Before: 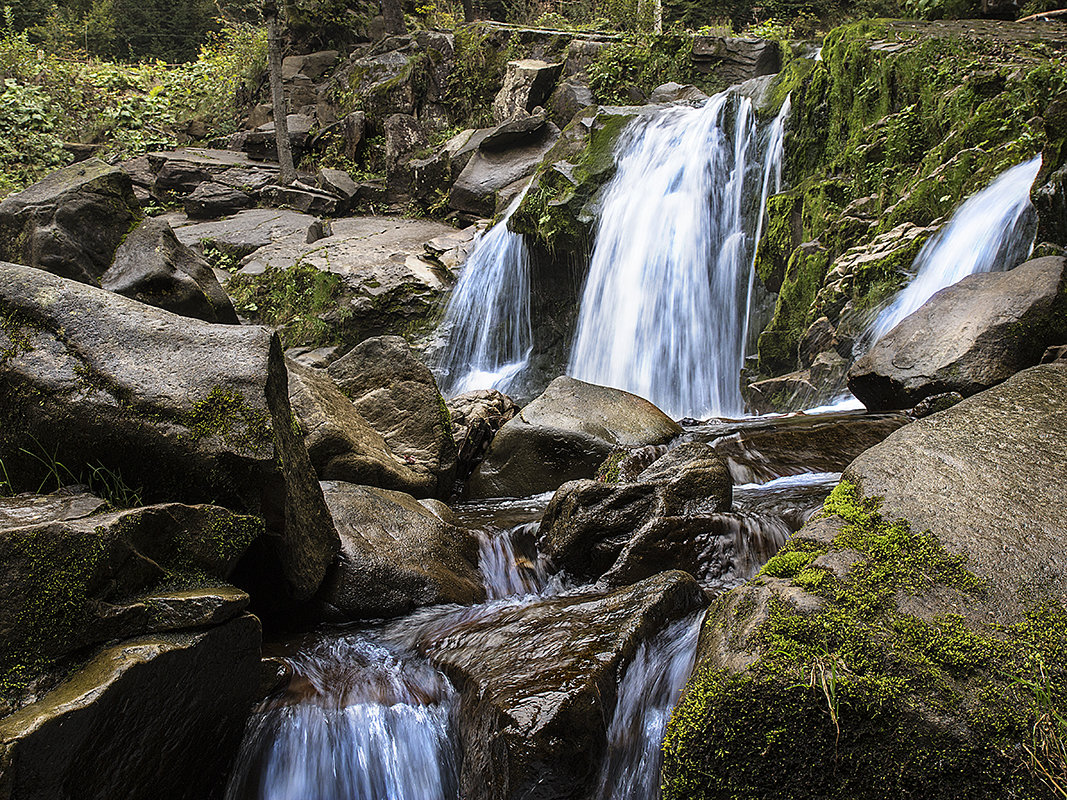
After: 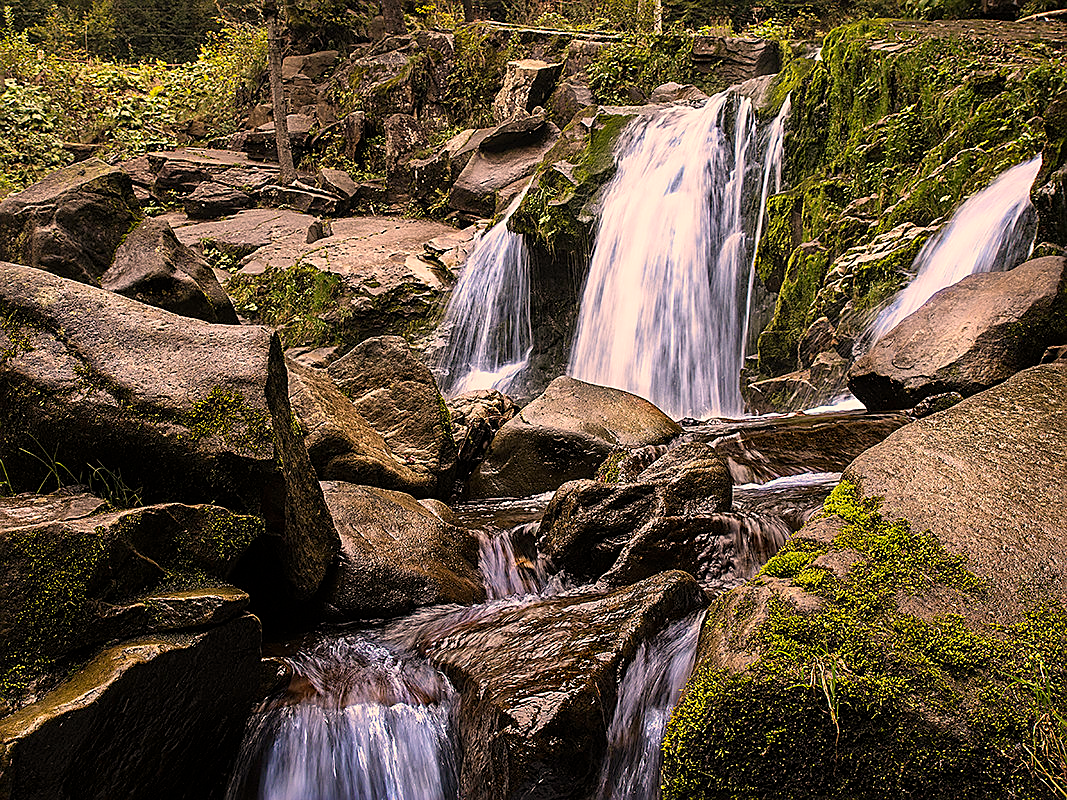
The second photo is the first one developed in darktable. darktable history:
color correction: highlights a* 17.88, highlights b* 18.79
sharpen: on, module defaults
